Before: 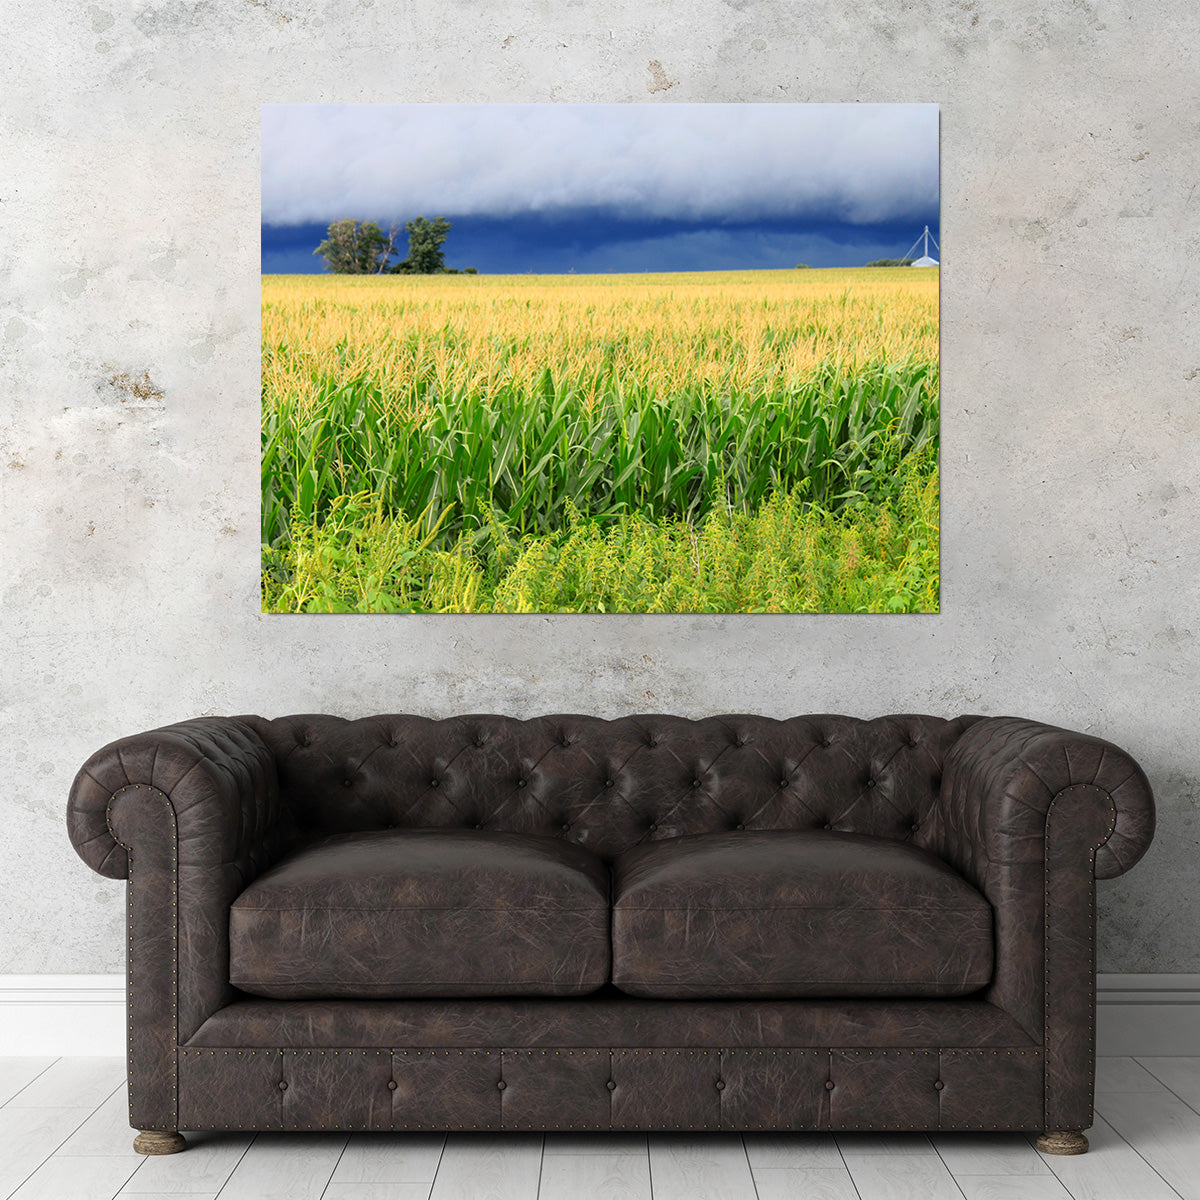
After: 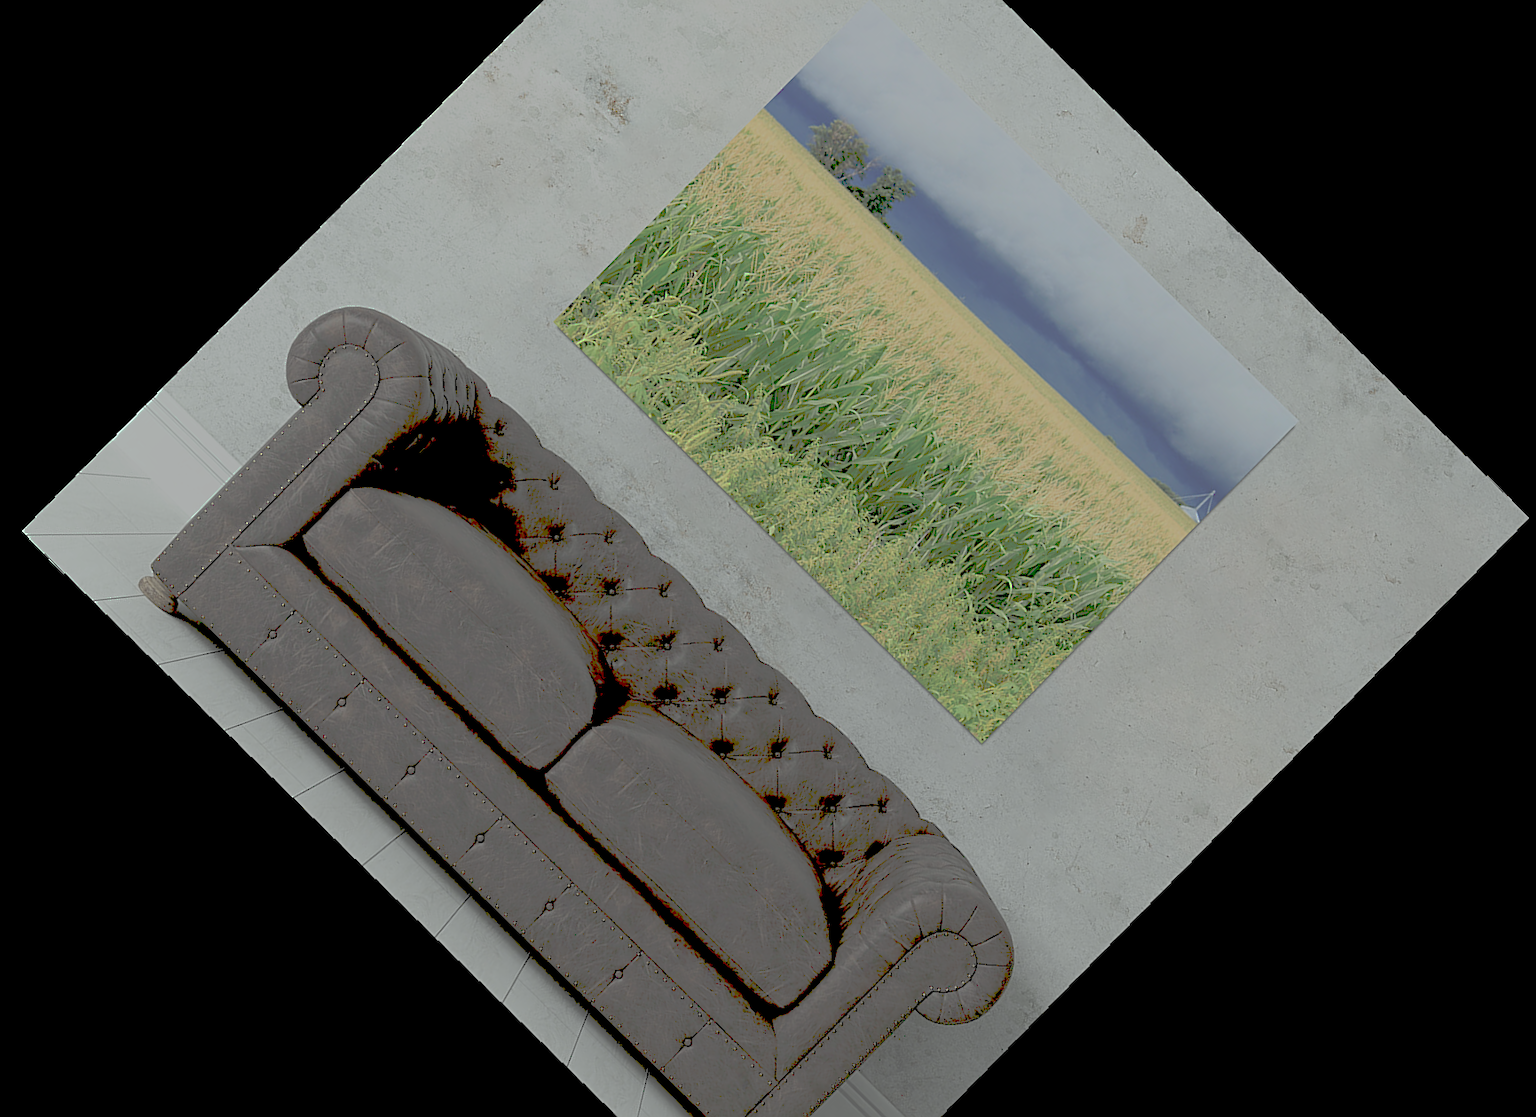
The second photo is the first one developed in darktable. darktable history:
tone curve: curves: ch0 [(0, 0) (0.003, 0.322) (0.011, 0.327) (0.025, 0.345) (0.044, 0.365) (0.069, 0.378) (0.1, 0.391) (0.136, 0.403) (0.177, 0.412) (0.224, 0.429) (0.277, 0.448) (0.335, 0.474) (0.399, 0.503) (0.468, 0.537) (0.543, 0.57) (0.623, 0.61) (0.709, 0.653) (0.801, 0.699) (0.898, 0.75) (1, 1)], preserve colors none
crop and rotate: angle -46.26°, top 16.234%, right 0.912%, bottom 11.704%
rotate and perspective: rotation -1.75°, automatic cropping off
exposure: black level correction 0.011, exposure -0.478 EV, compensate highlight preservation false
color calibration: illuminant Planckian (black body), x 0.368, y 0.361, temperature 4275.92 K
white balance: red 1.029, blue 0.92
sharpen: on, module defaults
tone equalizer: on, module defaults
